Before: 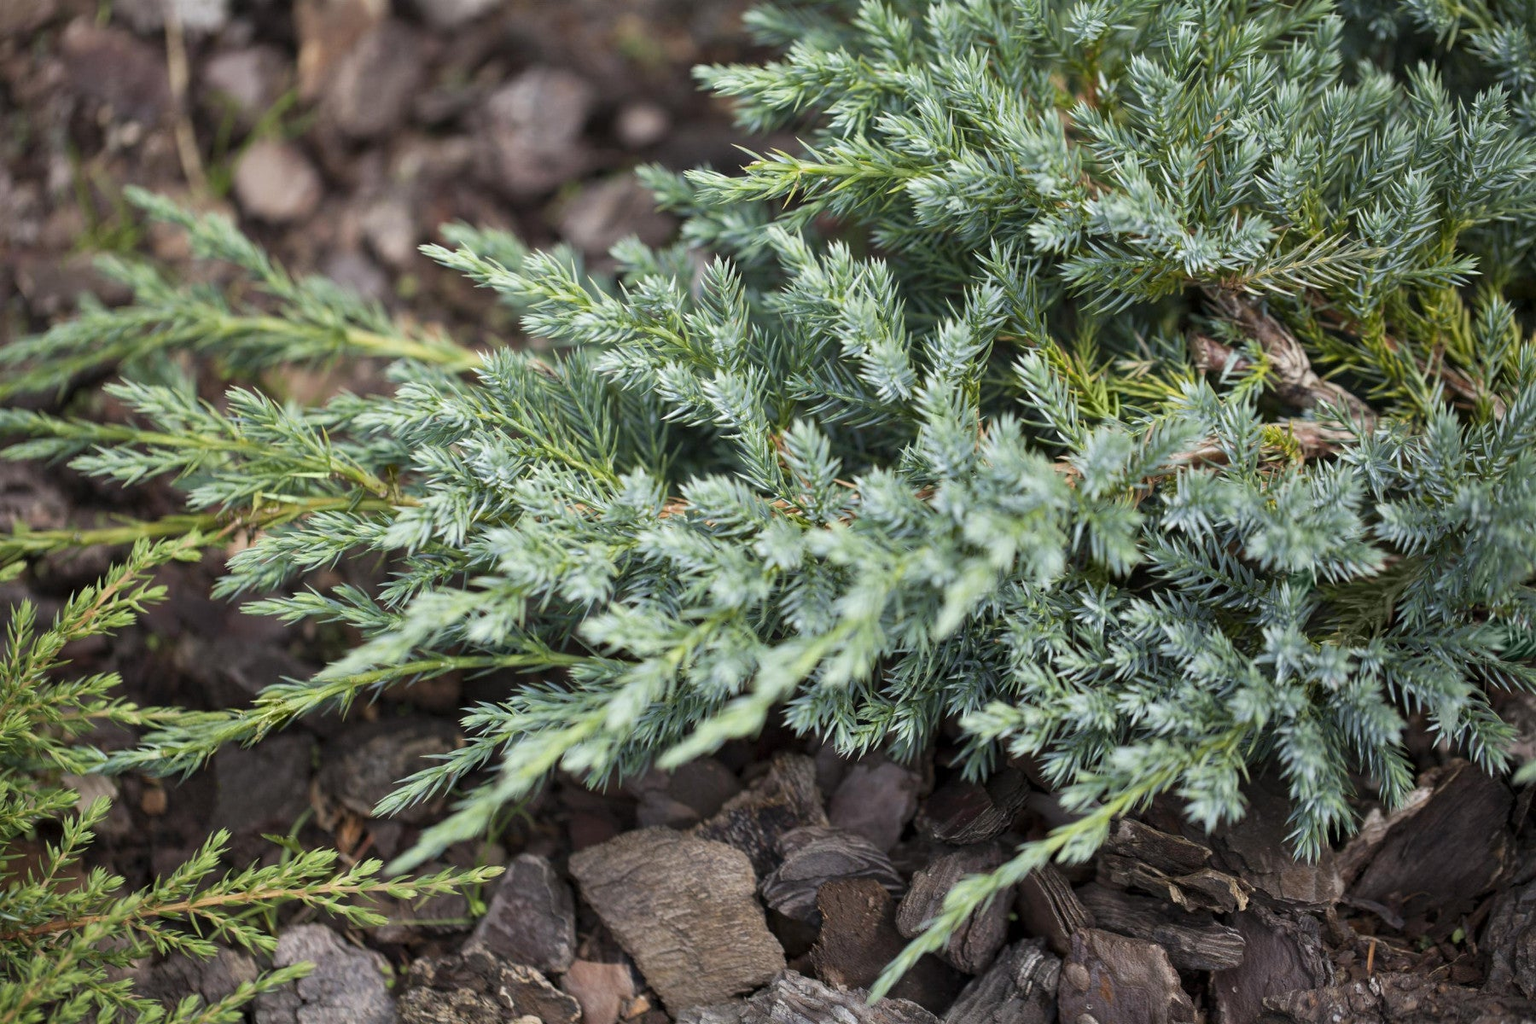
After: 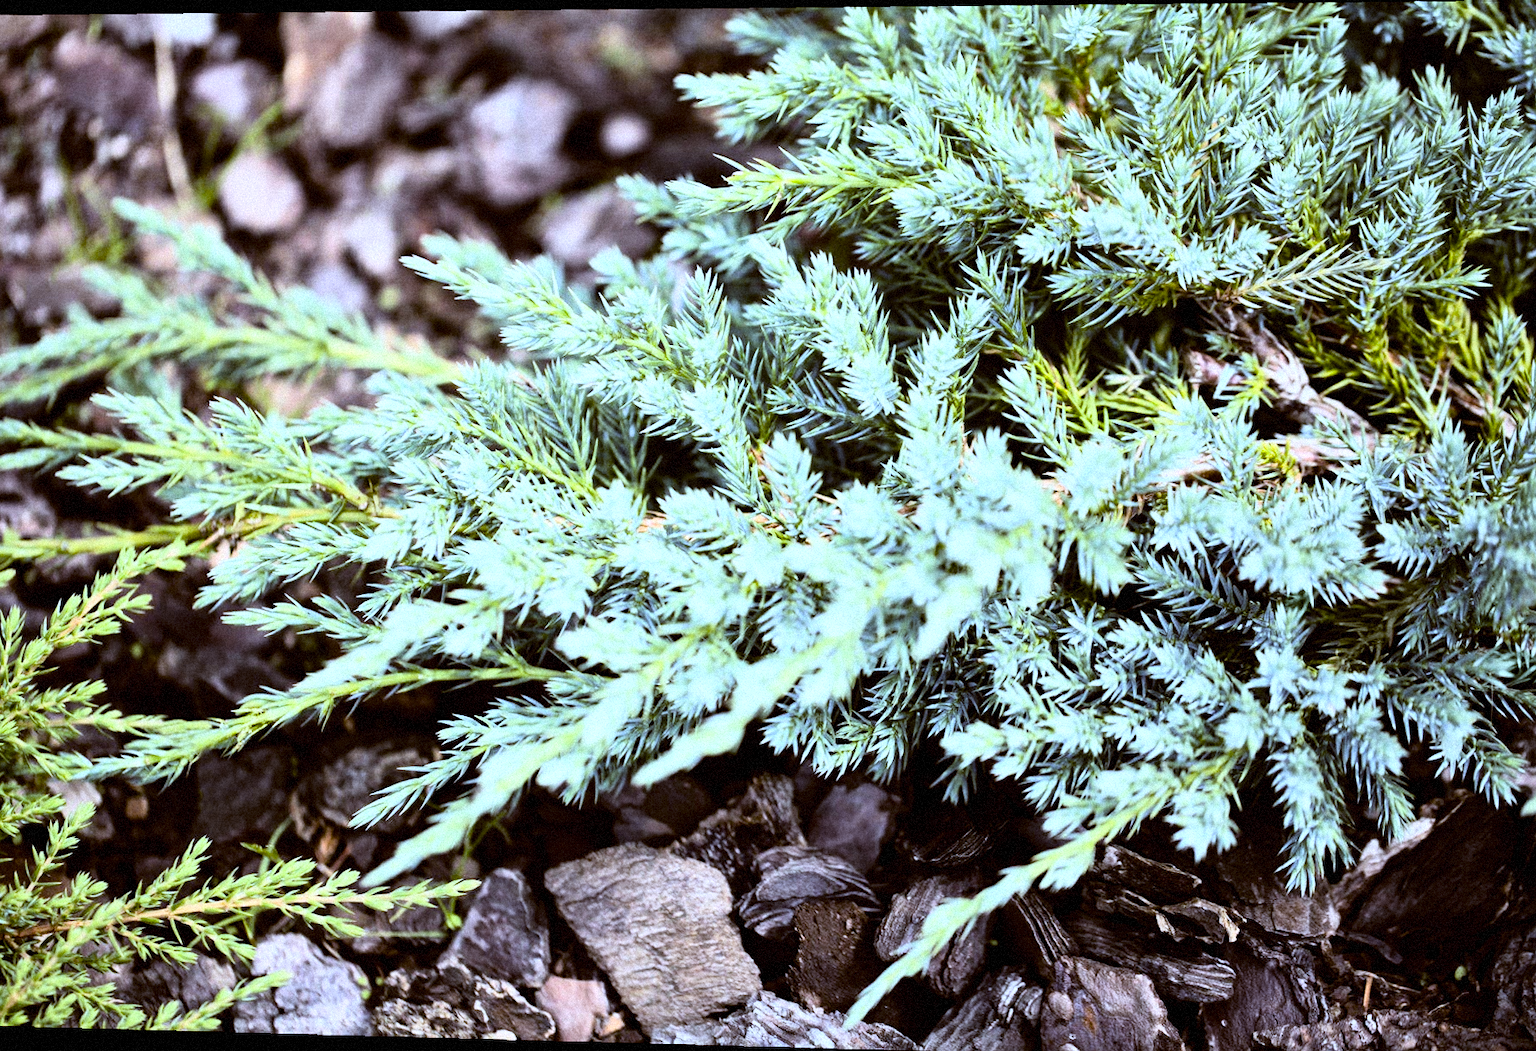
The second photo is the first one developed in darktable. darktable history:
rgb curve: curves: ch0 [(0, 0) (0.21, 0.15) (0.24, 0.21) (0.5, 0.75) (0.75, 0.96) (0.89, 0.99) (1, 1)]; ch1 [(0, 0.02) (0.21, 0.13) (0.25, 0.2) (0.5, 0.67) (0.75, 0.9) (0.89, 0.97) (1, 1)]; ch2 [(0, 0.02) (0.21, 0.13) (0.25, 0.2) (0.5, 0.67) (0.75, 0.9) (0.89, 0.97) (1, 1)], compensate middle gray true
crop and rotate: angle -0.5°
color balance: lift [1, 1.015, 1.004, 0.985], gamma [1, 0.958, 0.971, 1.042], gain [1, 0.956, 0.977, 1.044]
grain: mid-tones bias 0%
exposure: black level correction 0.009, exposure 0.119 EV, compensate highlight preservation false
rotate and perspective: lens shift (horizontal) -0.055, automatic cropping off
white balance: red 0.926, green 1.003, blue 1.133
